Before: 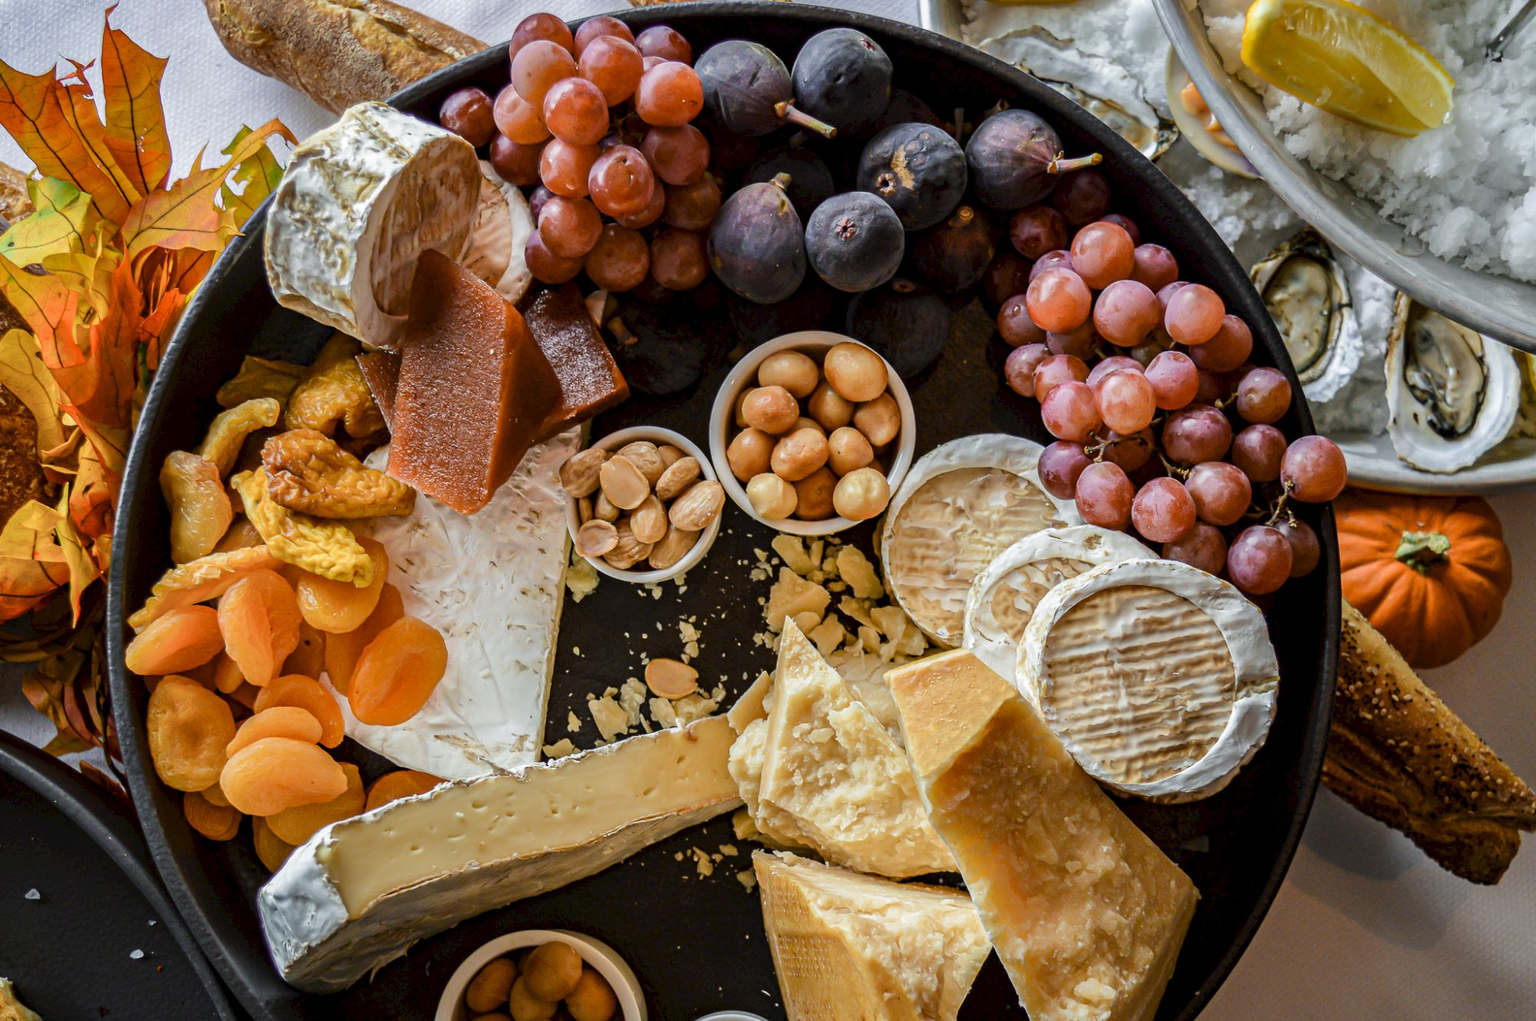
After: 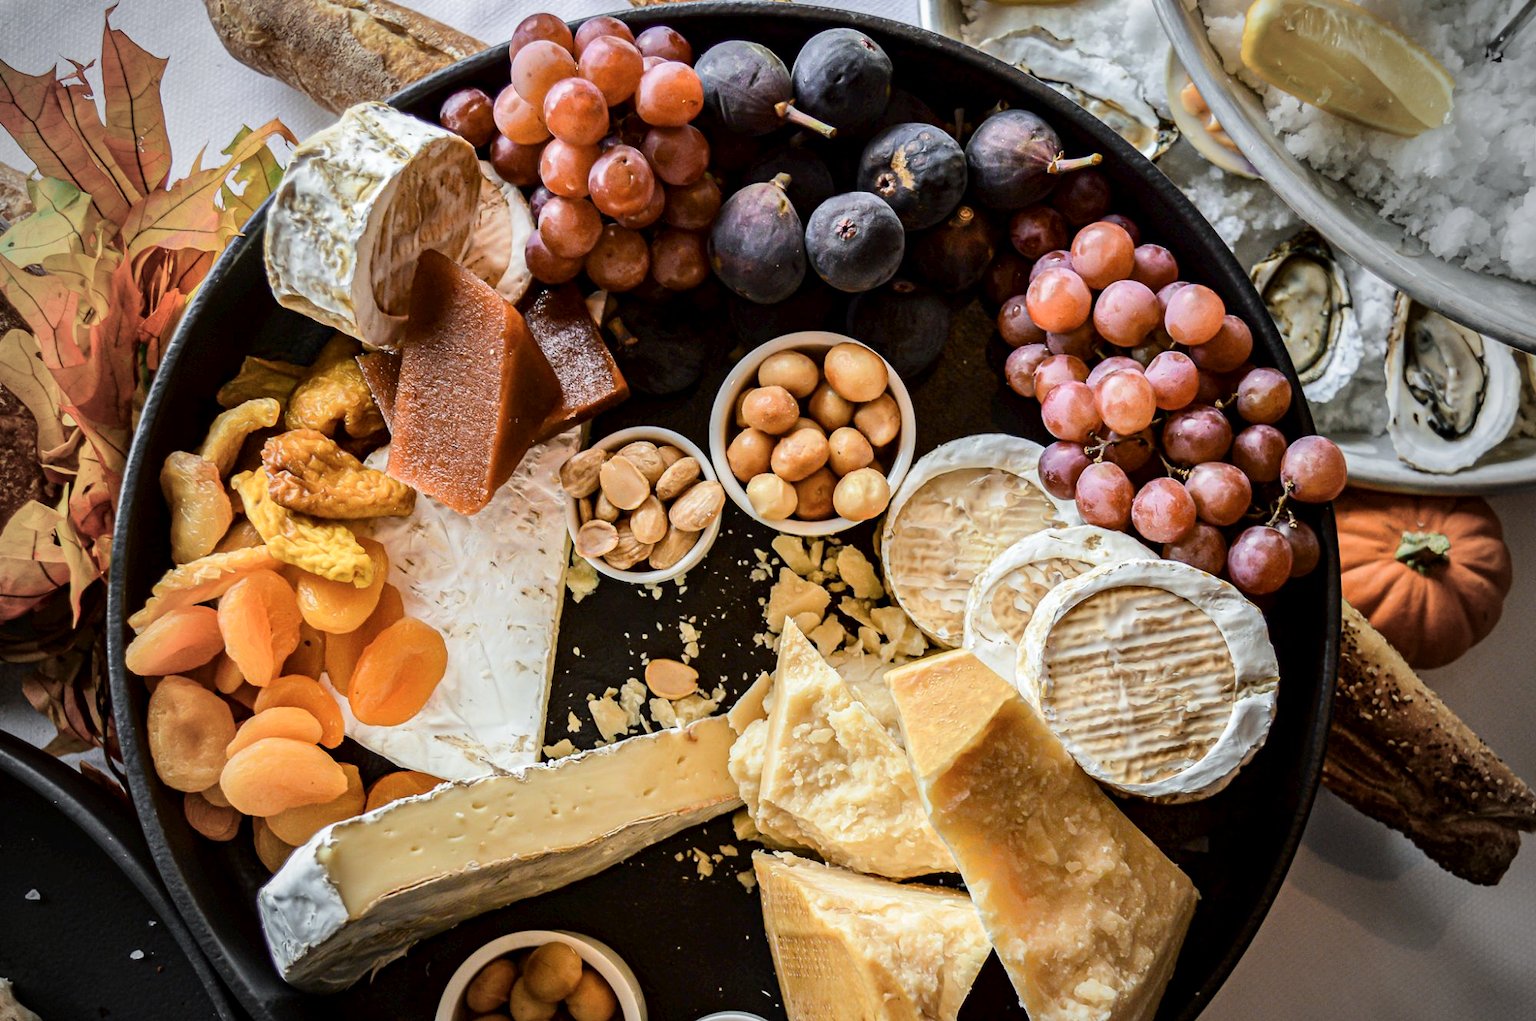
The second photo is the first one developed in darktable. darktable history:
shadows and highlights: shadows 13.76, white point adjustment 1.11, highlights -0.315, soften with gaussian
vignetting: fall-off start 67.17%, width/height ratio 1.018
exposure: exposure -0.003 EV, compensate highlight preservation false
tone curve: curves: ch0 [(0, 0) (0.004, 0.001) (0.133, 0.112) (0.325, 0.362) (0.832, 0.893) (1, 1)], color space Lab, independent channels, preserve colors none
